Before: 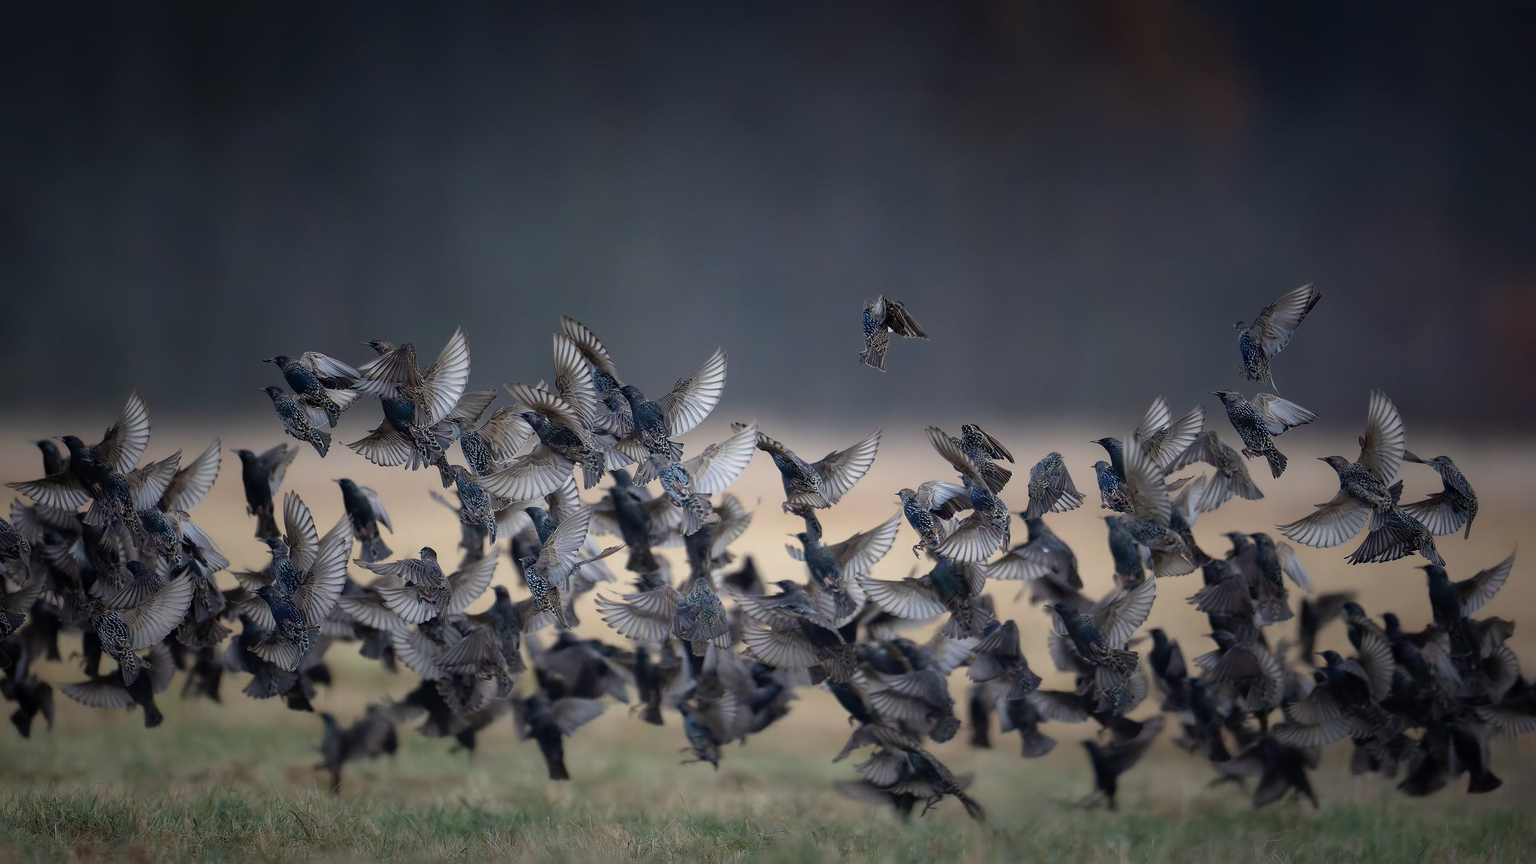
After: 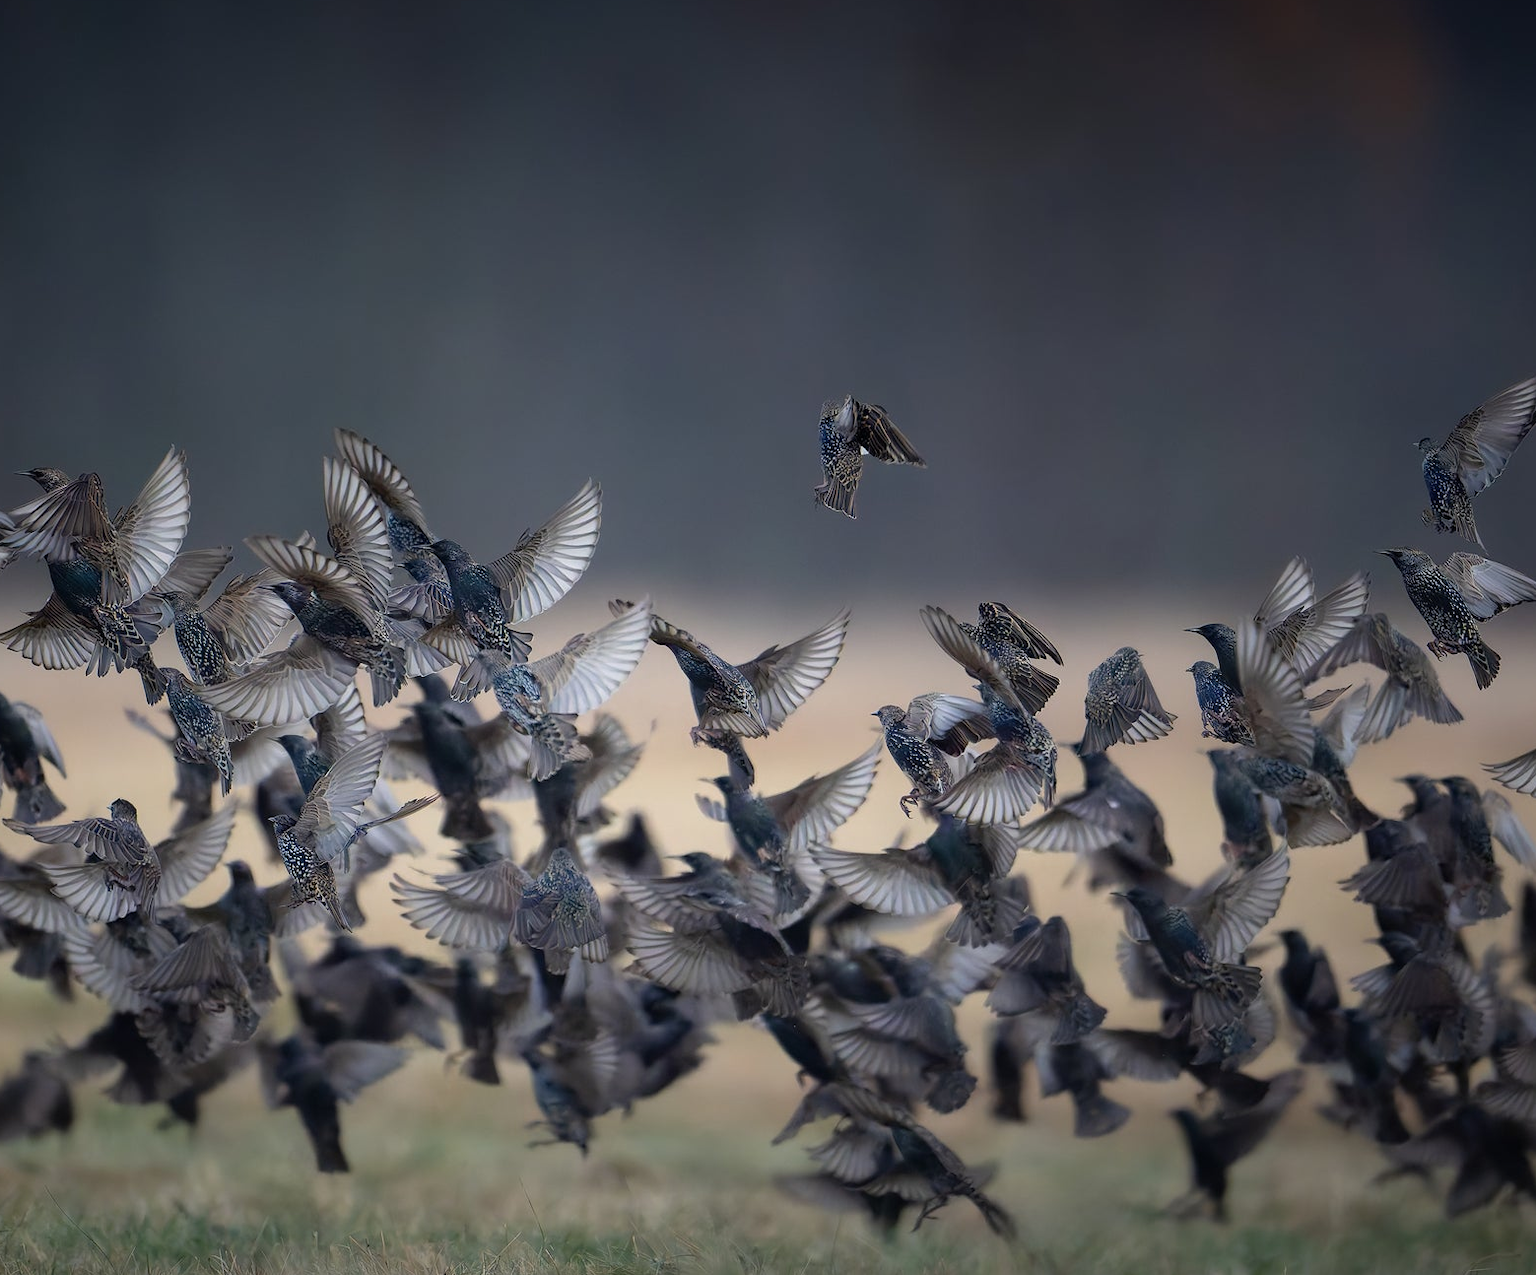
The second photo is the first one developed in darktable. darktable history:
white balance: emerald 1
crop and rotate: left 22.918%, top 5.629%, right 14.711%, bottom 2.247%
